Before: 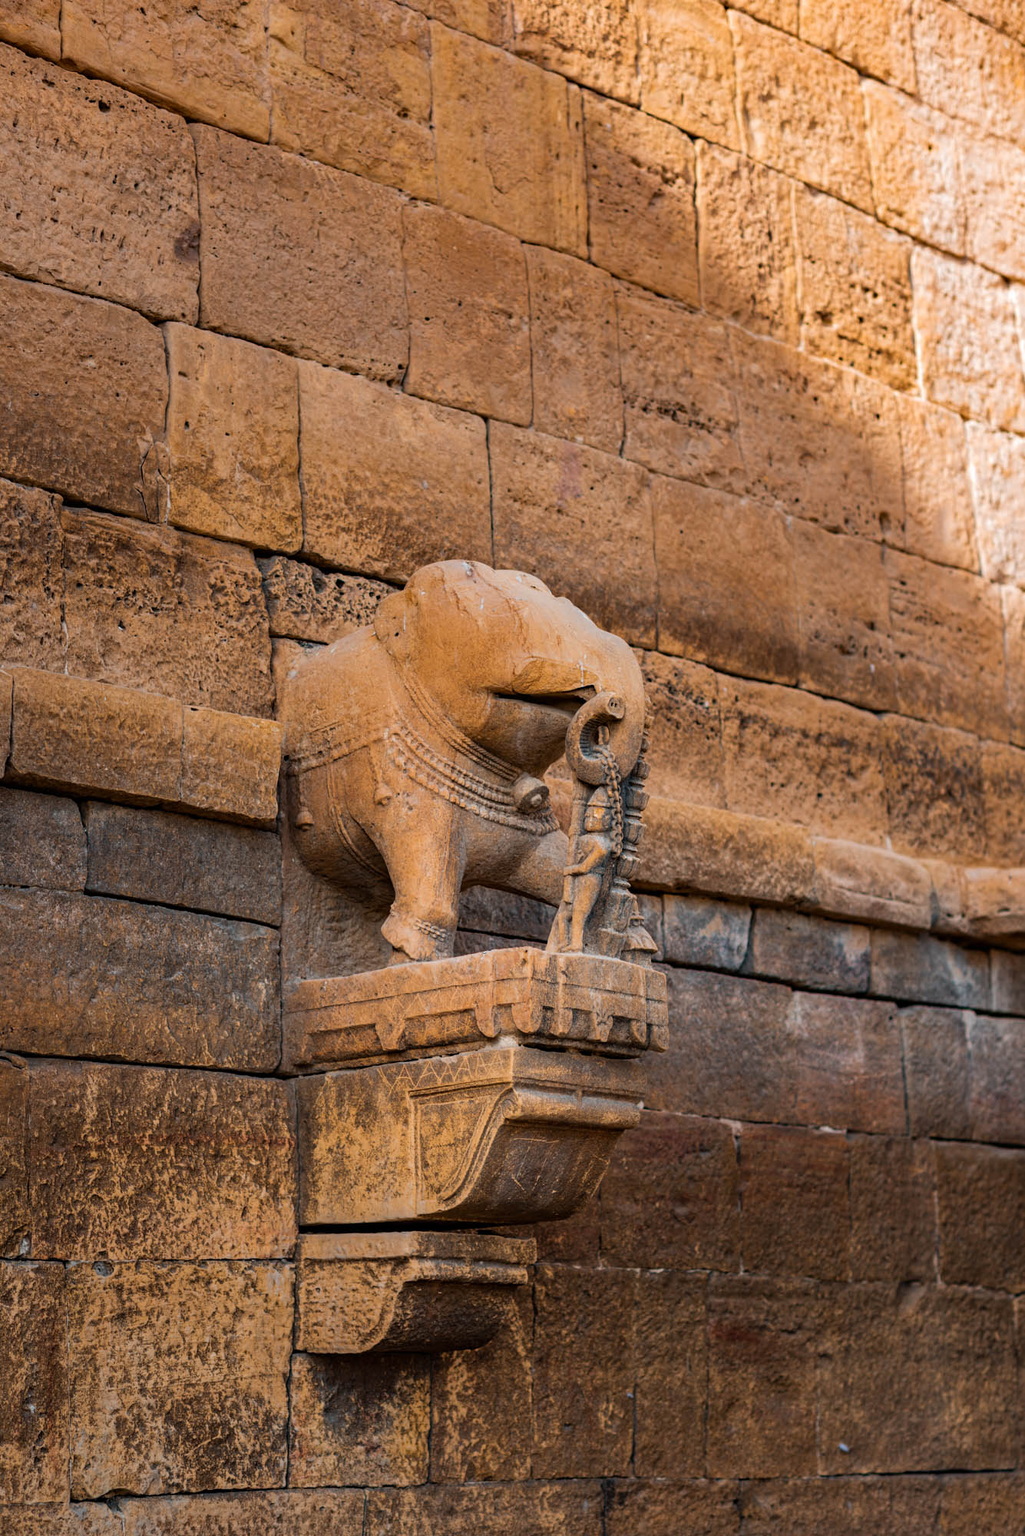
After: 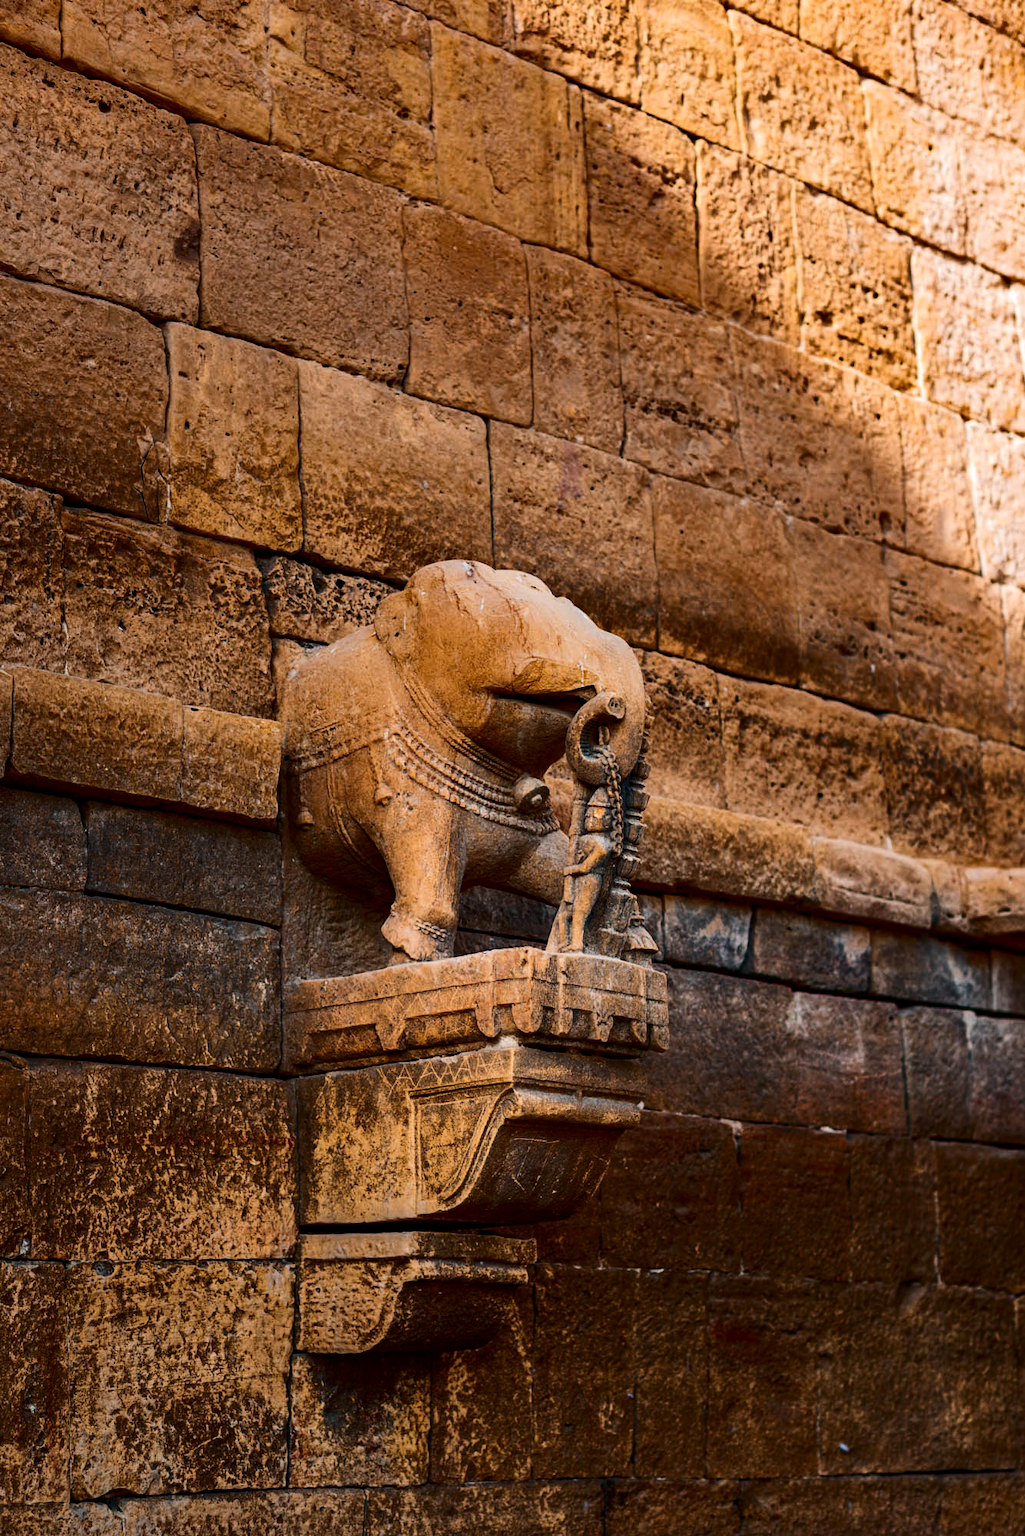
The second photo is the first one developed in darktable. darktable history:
shadows and highlights: shadows 20.91, highlights -35.45, soften with gaussian
base curve: curves: ch0 [(0, 0) (0.74, 0.67) (1, 1)]
contrast brightness saturation: contrast 0.32, brightness -0.08, saturation 0.17
